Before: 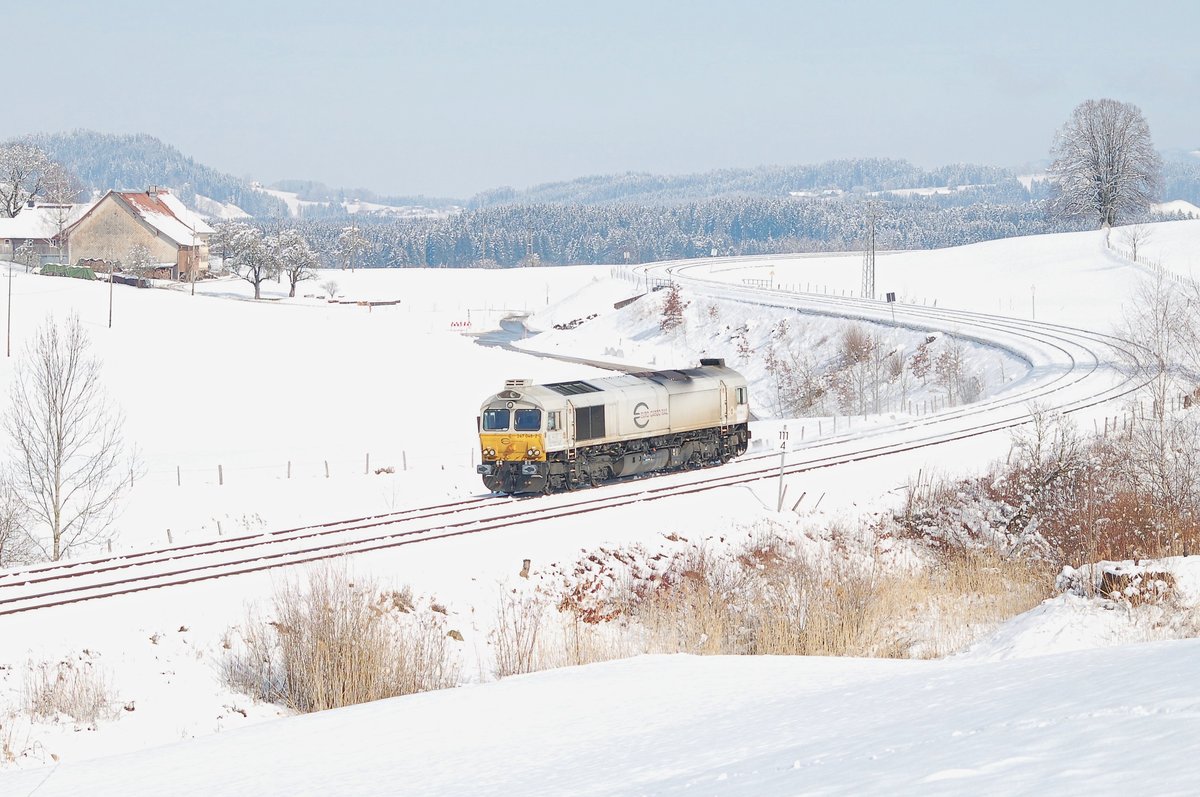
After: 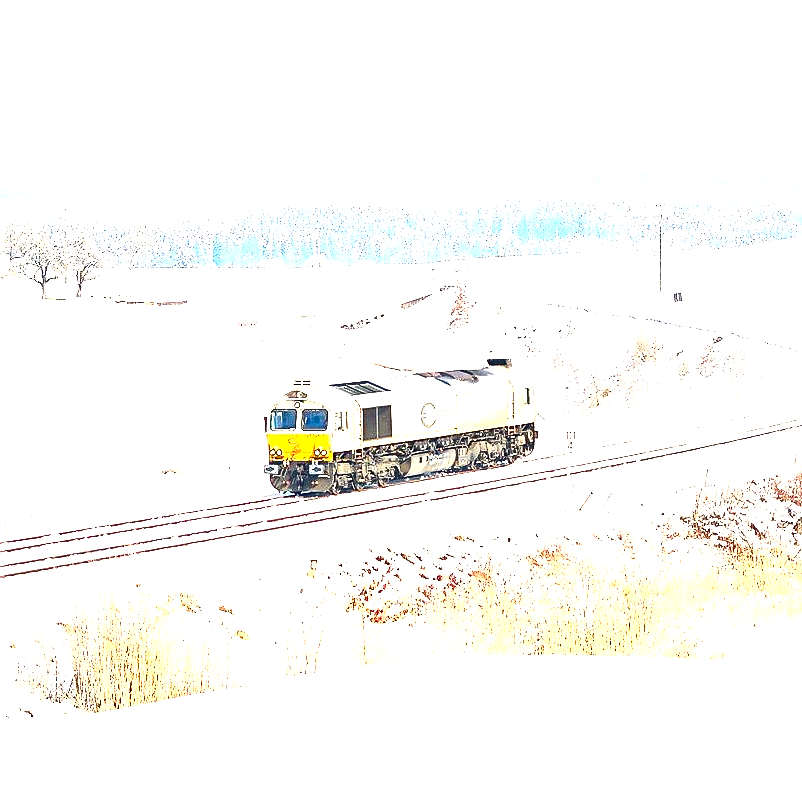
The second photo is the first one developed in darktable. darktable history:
shadows and highlights: shadows 36.53, highlights -27.31, soften with gaussian
tone equalizer: edges refinement/feathering 500, mask exposure compensation -1.57 EV, preserve details guided filter
crop and rotate: left 17.762%, right 15.397%
sharpen: on, module defaults
color balance rgb: highlights gain › chroma 2.979%, highlights gain › hue 78.76°, perceptual saturation grading › global saturation 19.436%, global vibrance 14.777%
exposure: black level correction 0.006, exposure 2.07 EV, compensate highlight preservation false
